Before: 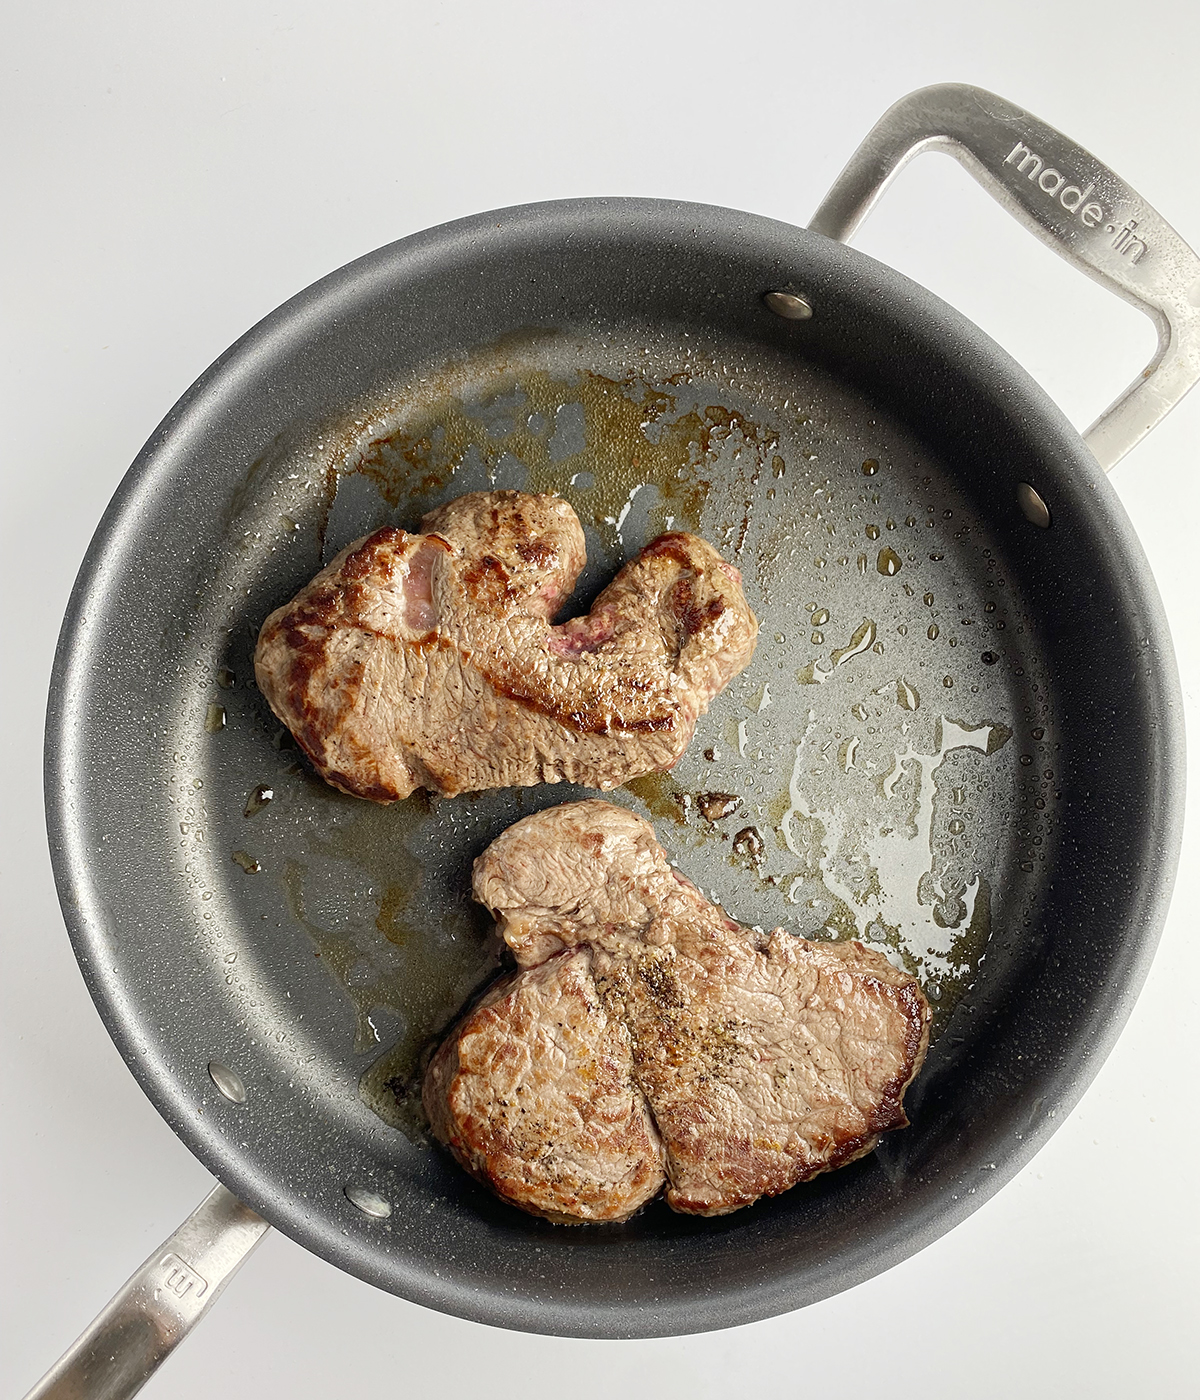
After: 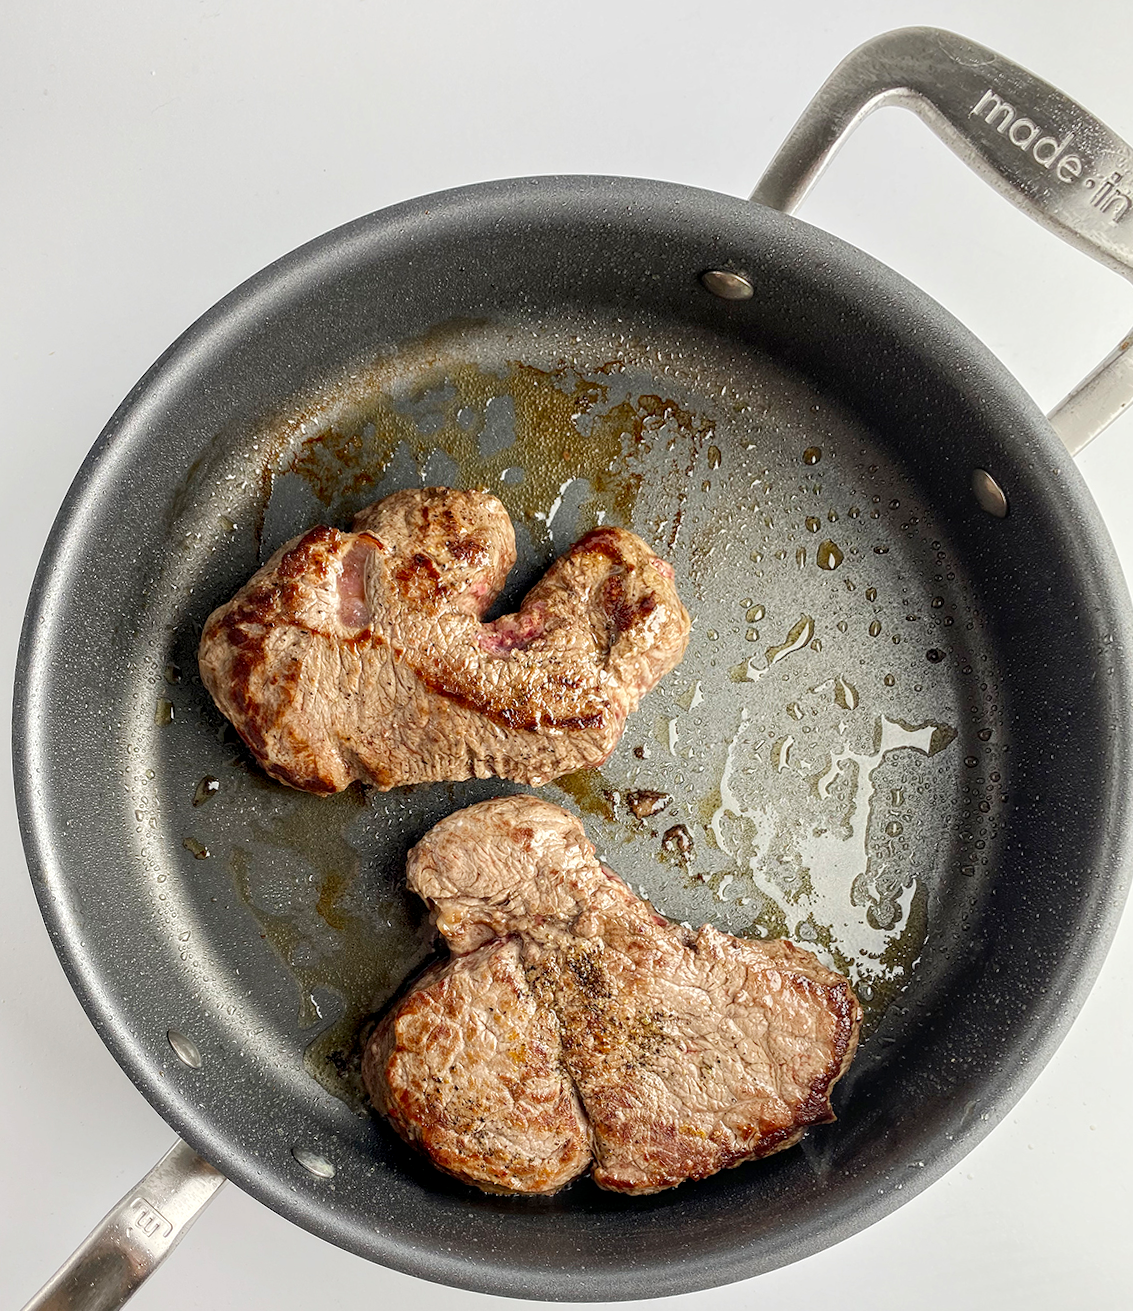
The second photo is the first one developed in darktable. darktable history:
local contrast: detail 130%
rotate and perspective: rotation 0.062°, lens shift (vertical) 0.115, lens shift (horizontal) -0.133, crop left 0.047, crop right 0.94, crop top 0.061, crop bottom 0.94
